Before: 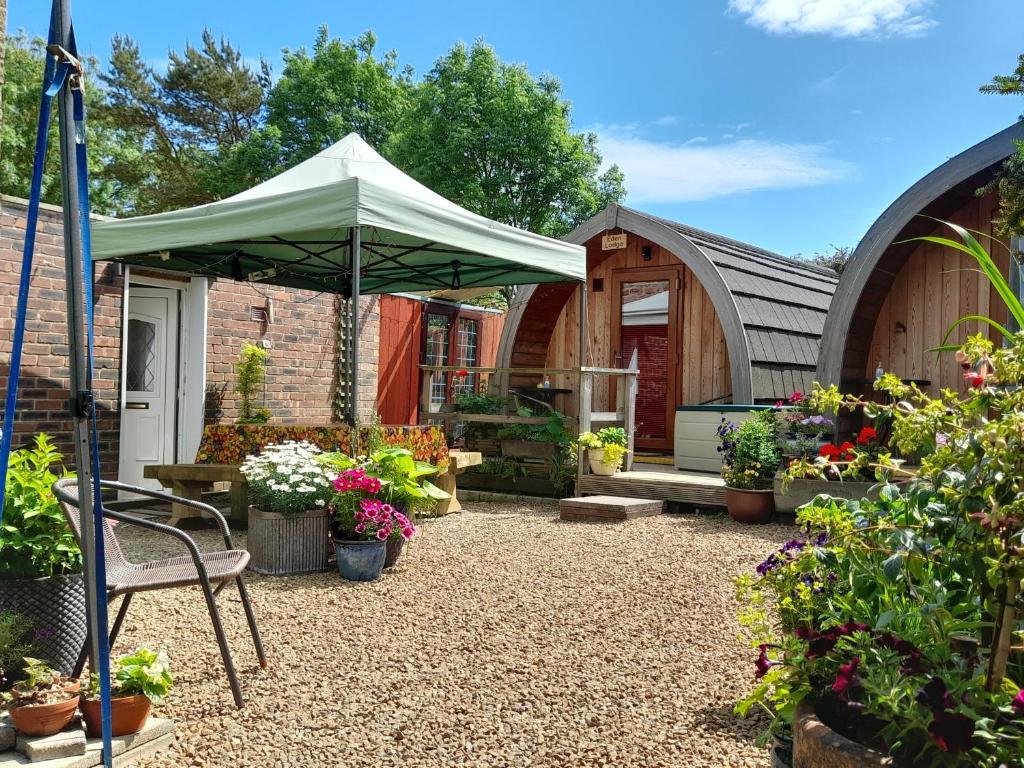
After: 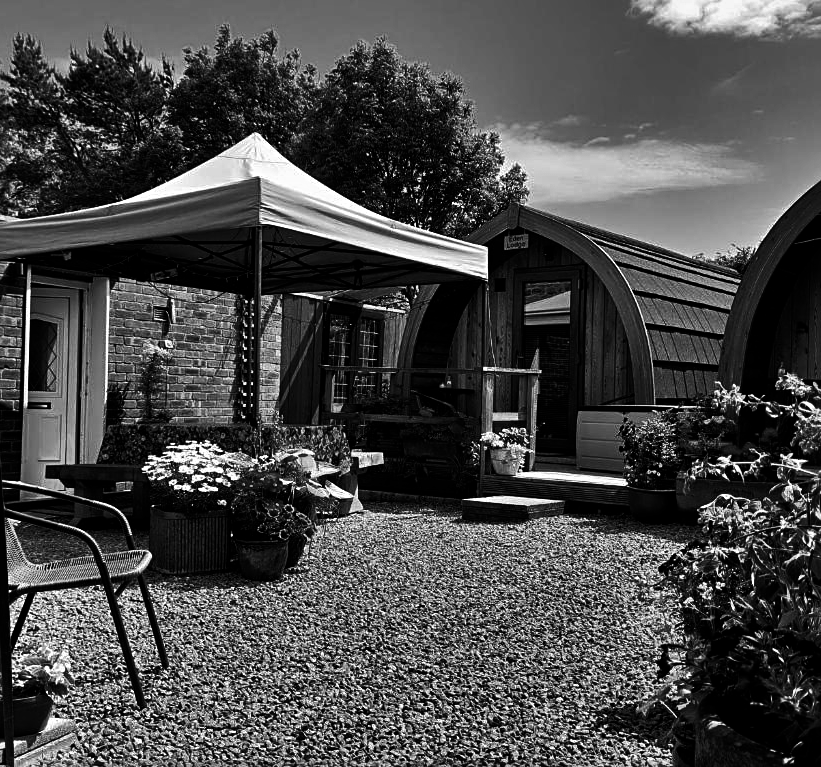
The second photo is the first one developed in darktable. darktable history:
sharpen: radius 2.529, amount 0.323
crop and rotate: left 9.597%, right 10.195%
shadows and highlights: soften with gaussian
contrast brightness saturation: contrast 0.02, brightness -1, saturation -1
